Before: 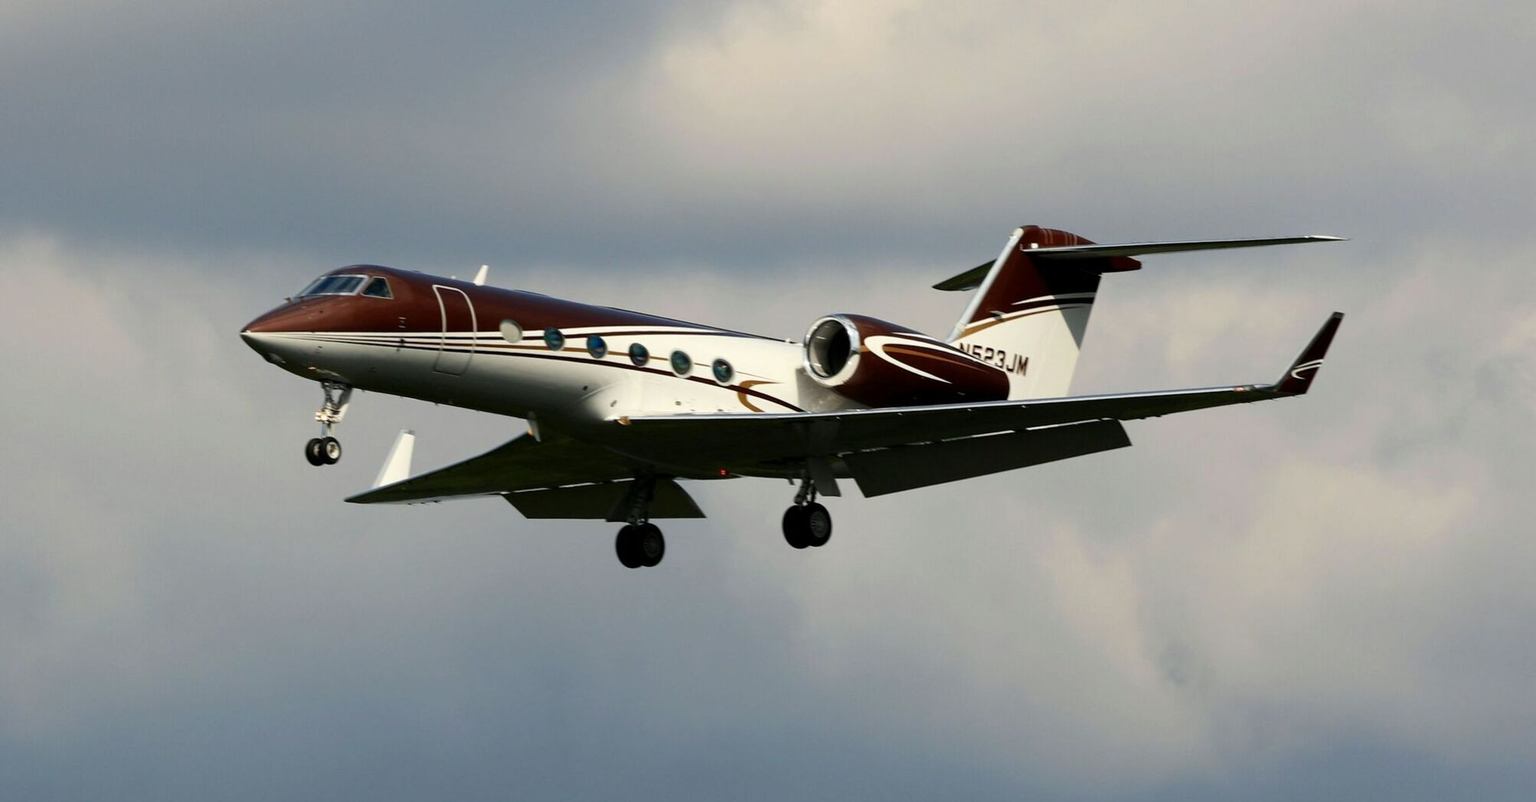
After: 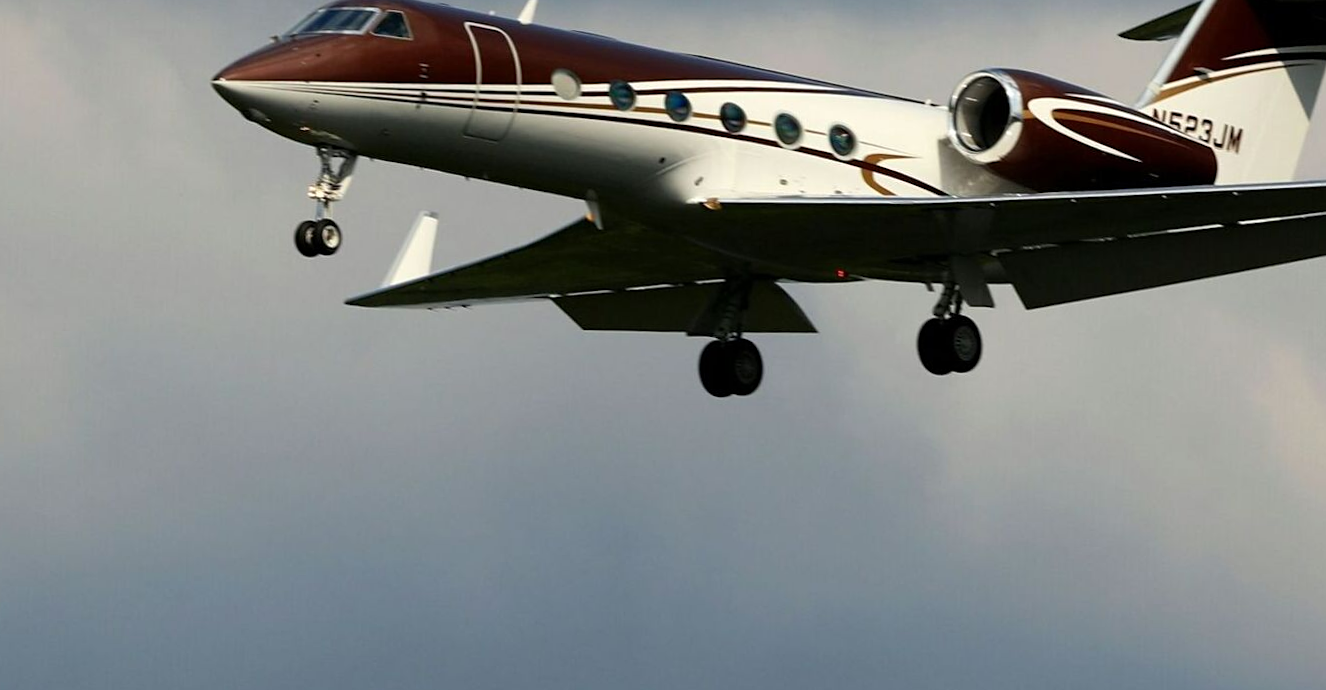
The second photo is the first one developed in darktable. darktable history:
sharpen: amount 0.216
crop and rotate: angle -0.886°, left 3.89%, top 32.316%, right 28.179%
